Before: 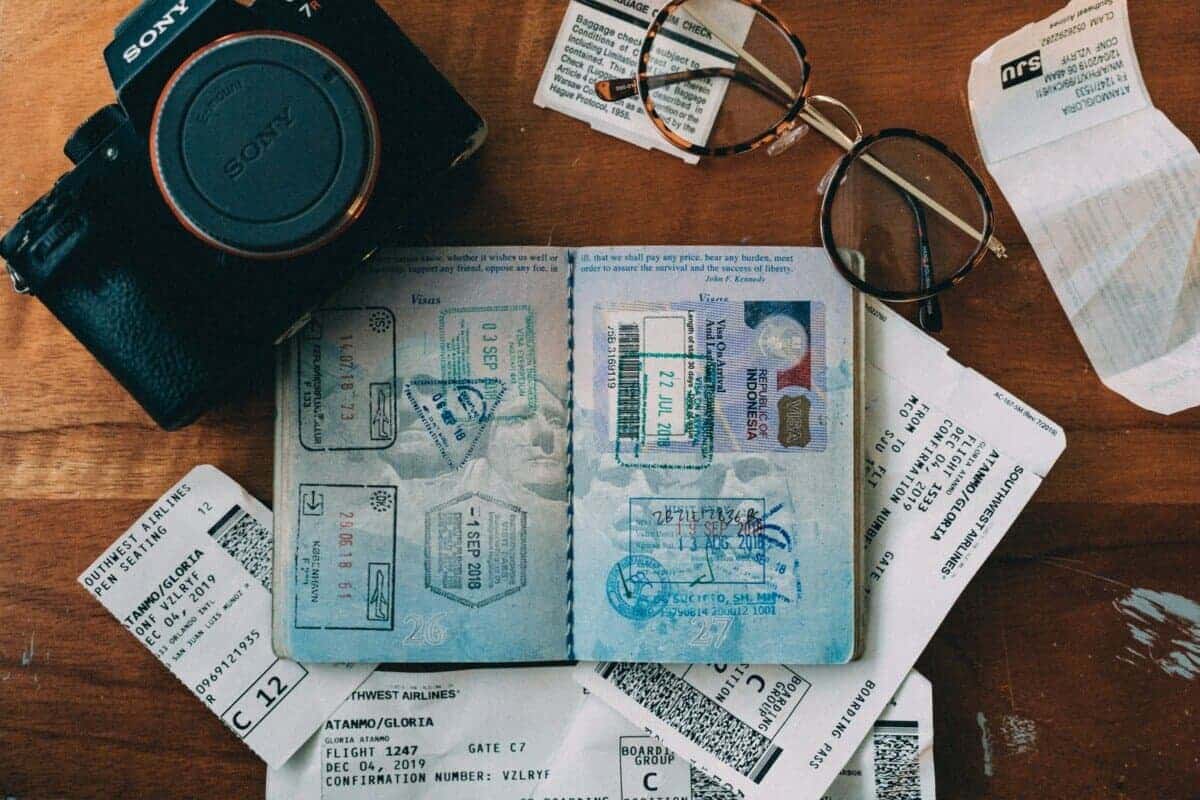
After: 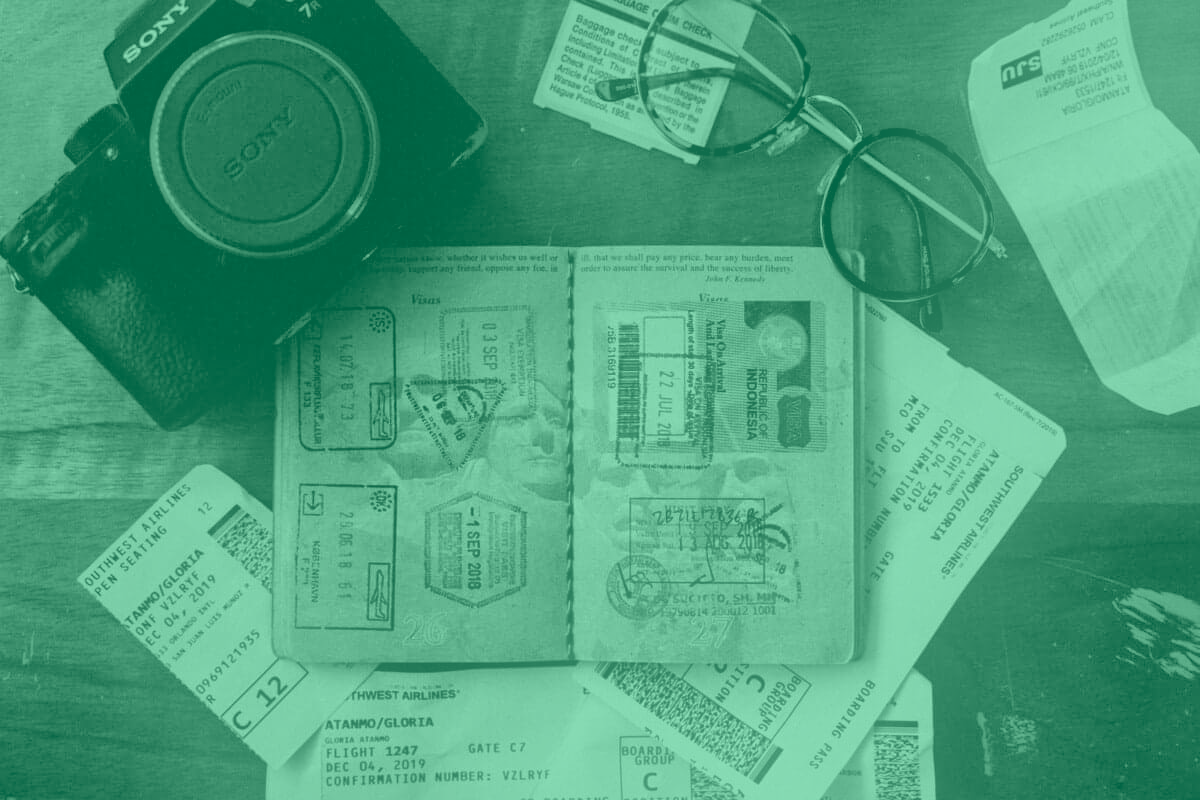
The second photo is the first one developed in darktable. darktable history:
exposure: exposure -0.157 EV, compensate highlight preservation false
local contrast: mode bilateral grid, contrast 20, coarseness 50, detail 161%, midtone range 0.2
colorize: hue 147.6°, saturation 65%, lightness 21.64%
bloom: on, module defaults
